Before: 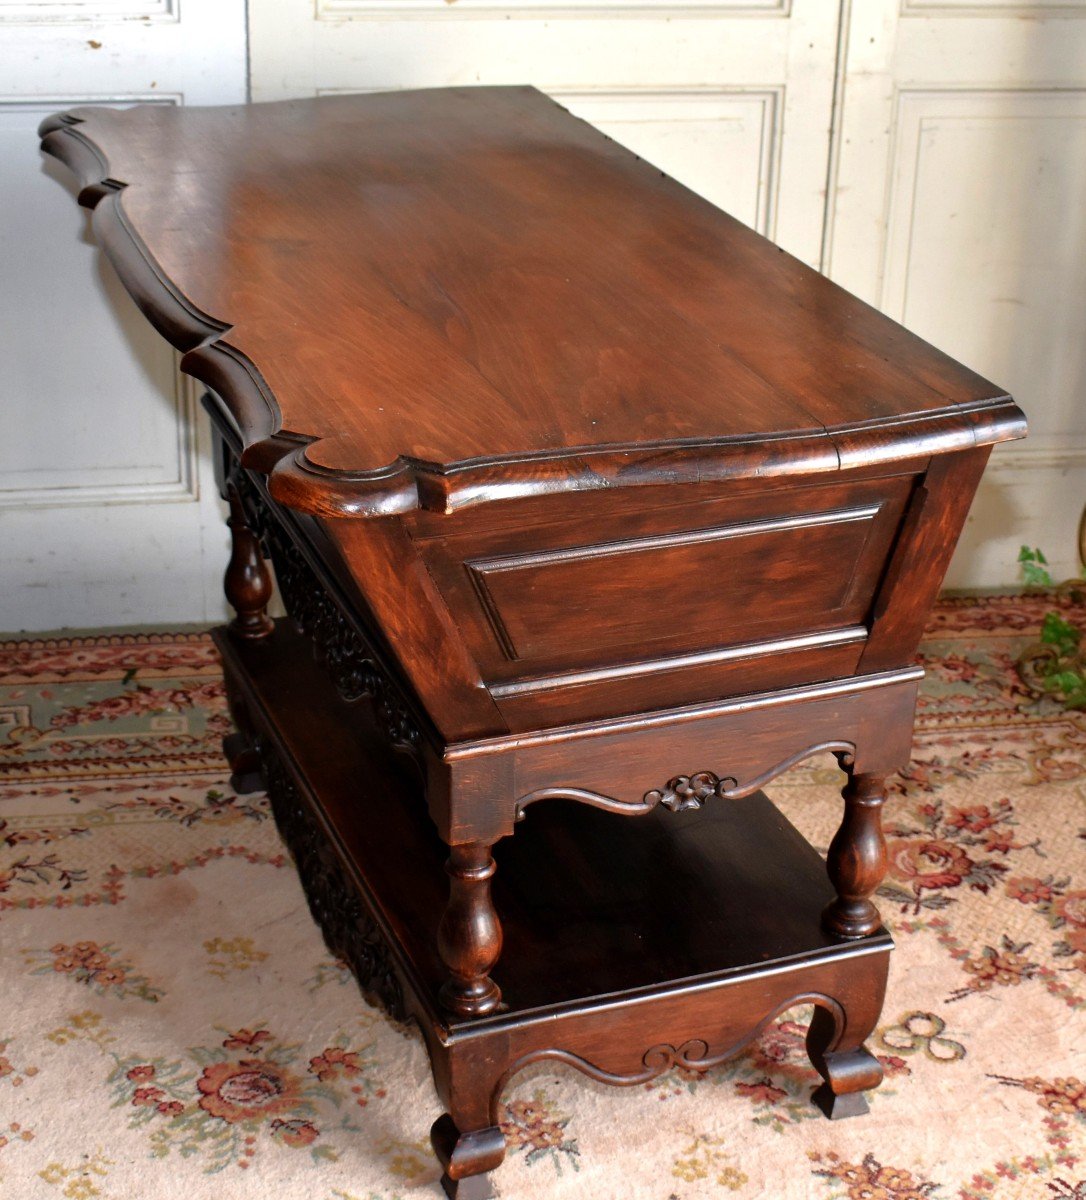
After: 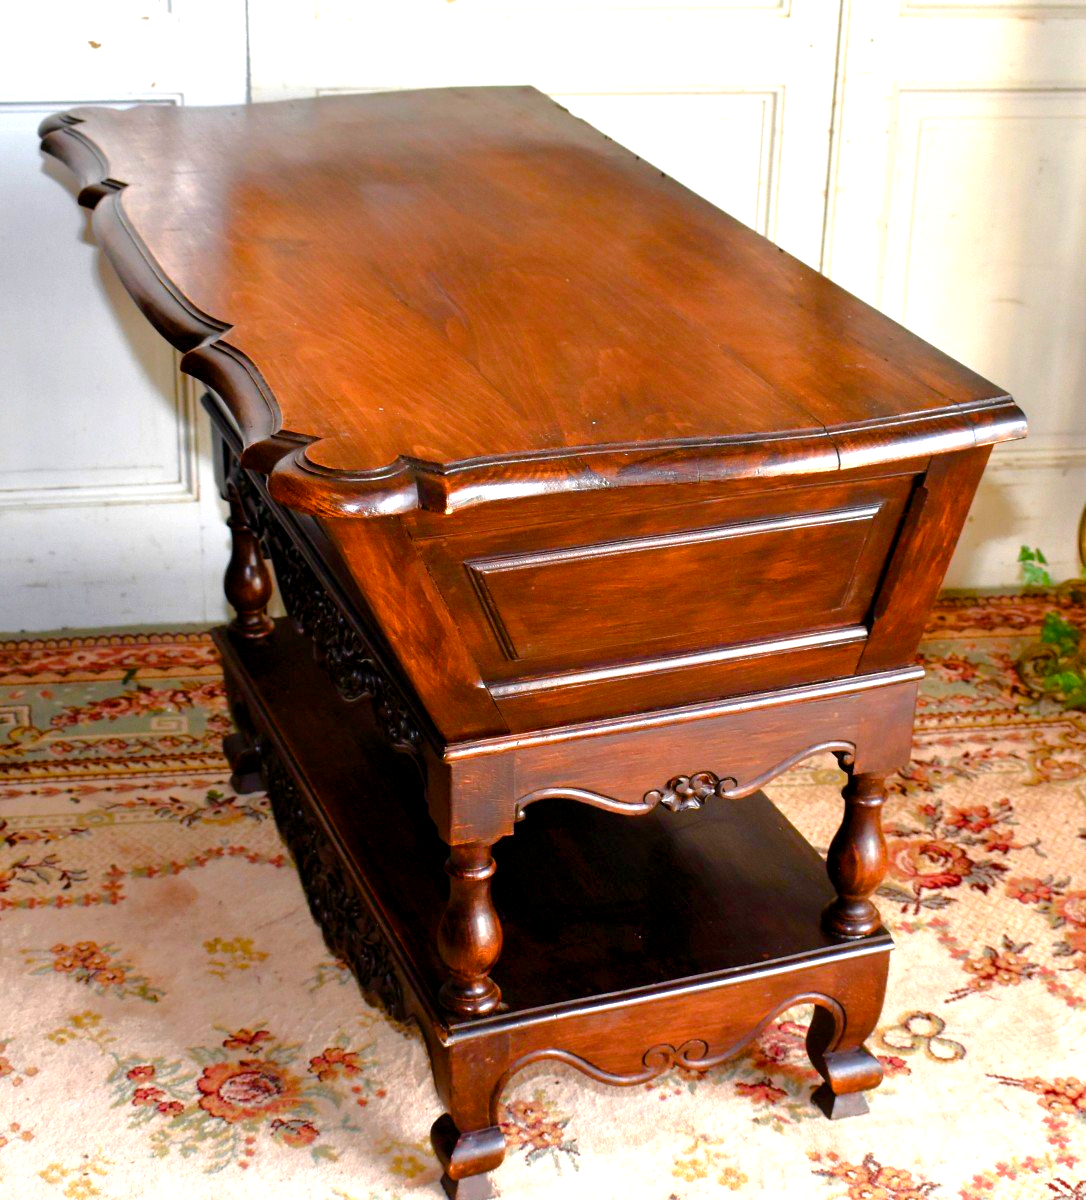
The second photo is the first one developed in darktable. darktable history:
exposure: black level correction -0.002, exposure 0.712 EV, compensate highlight preservation false
color balance rgb: global offset › luminance -0.499%, perceptual saturation grading › global saturation 20%, perceptual saturation grading › highlights -14.086%, perceptual saturation grading › shadows 49.498%, global vibrance 20%
